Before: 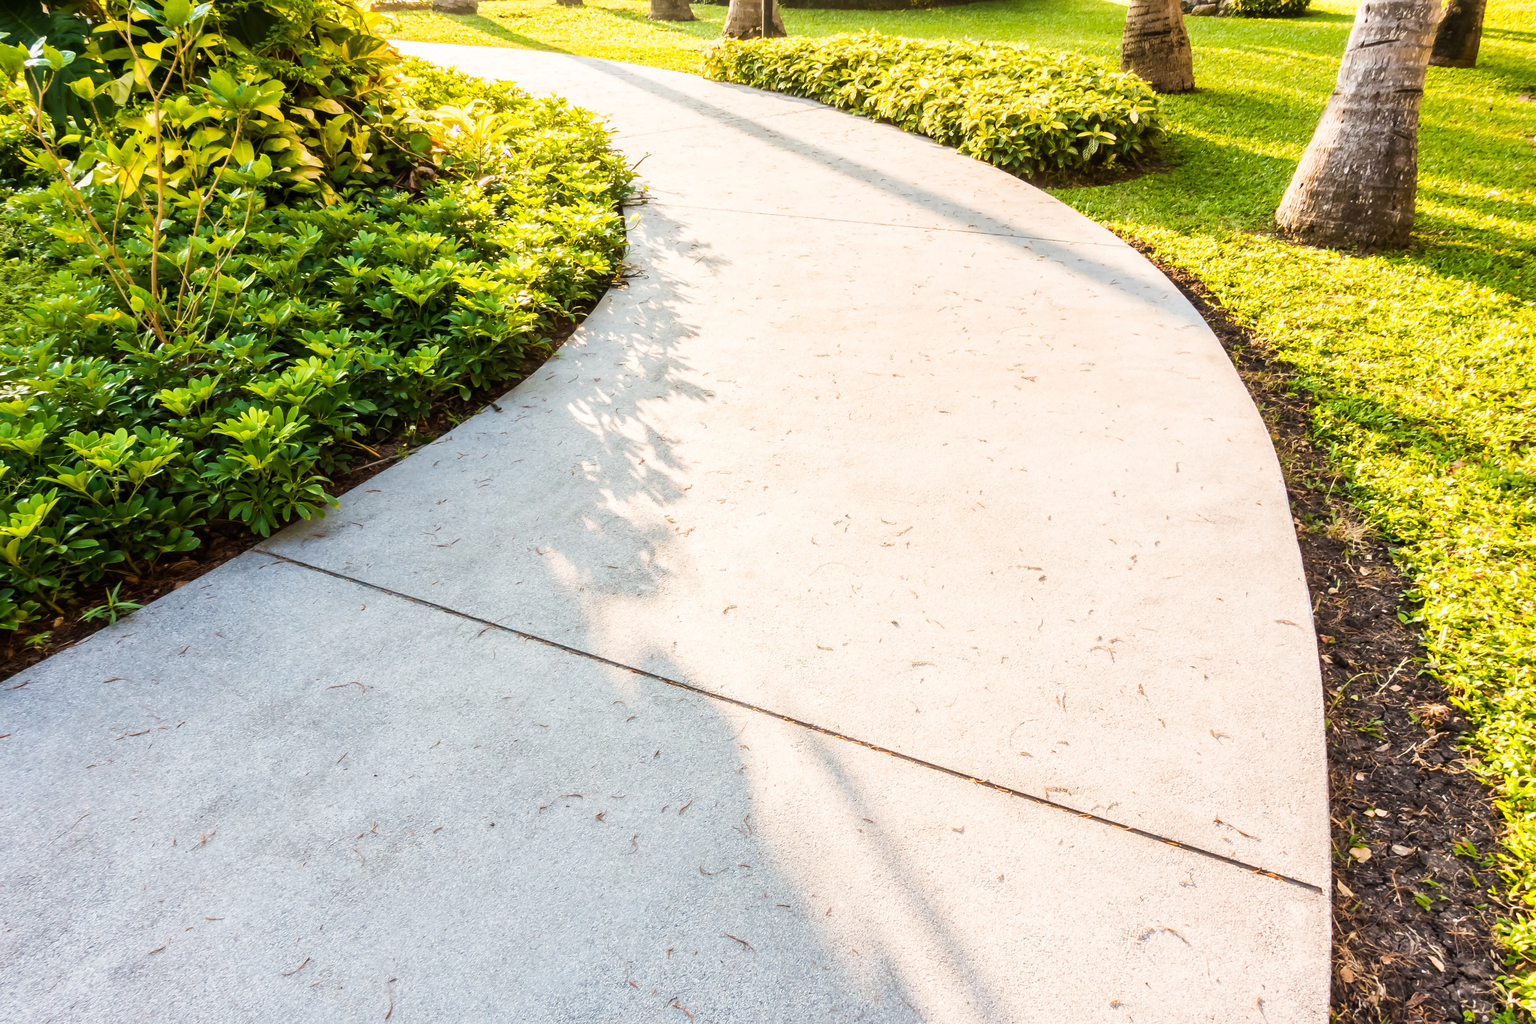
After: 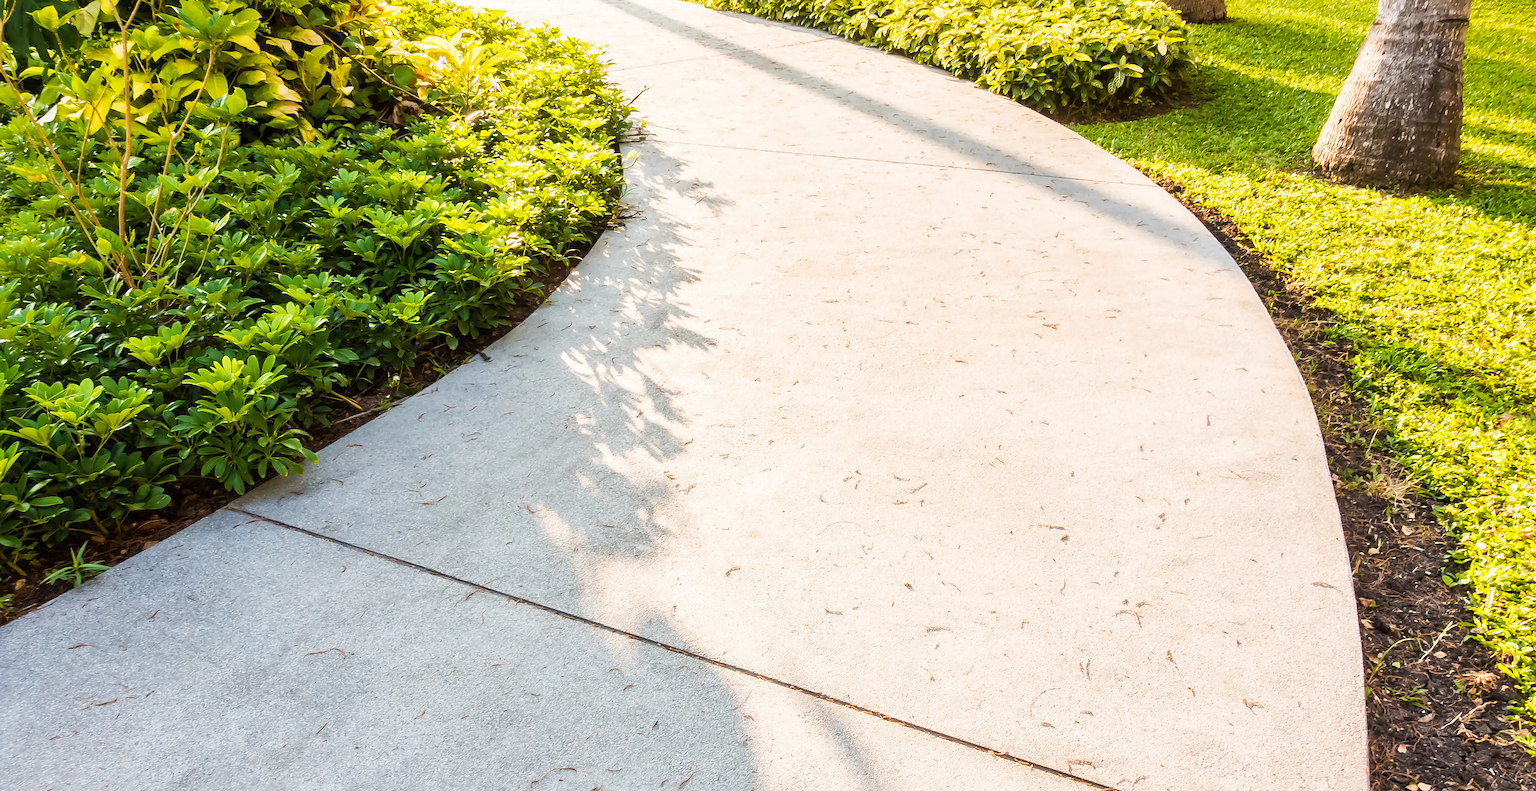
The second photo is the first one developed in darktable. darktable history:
shadows and highlights: shadows 25.94, highlights -25.68
crop: left 2.598%, top 7.03%, right 3.223%, bottom 20.14%
sharpen: on, module defaults
